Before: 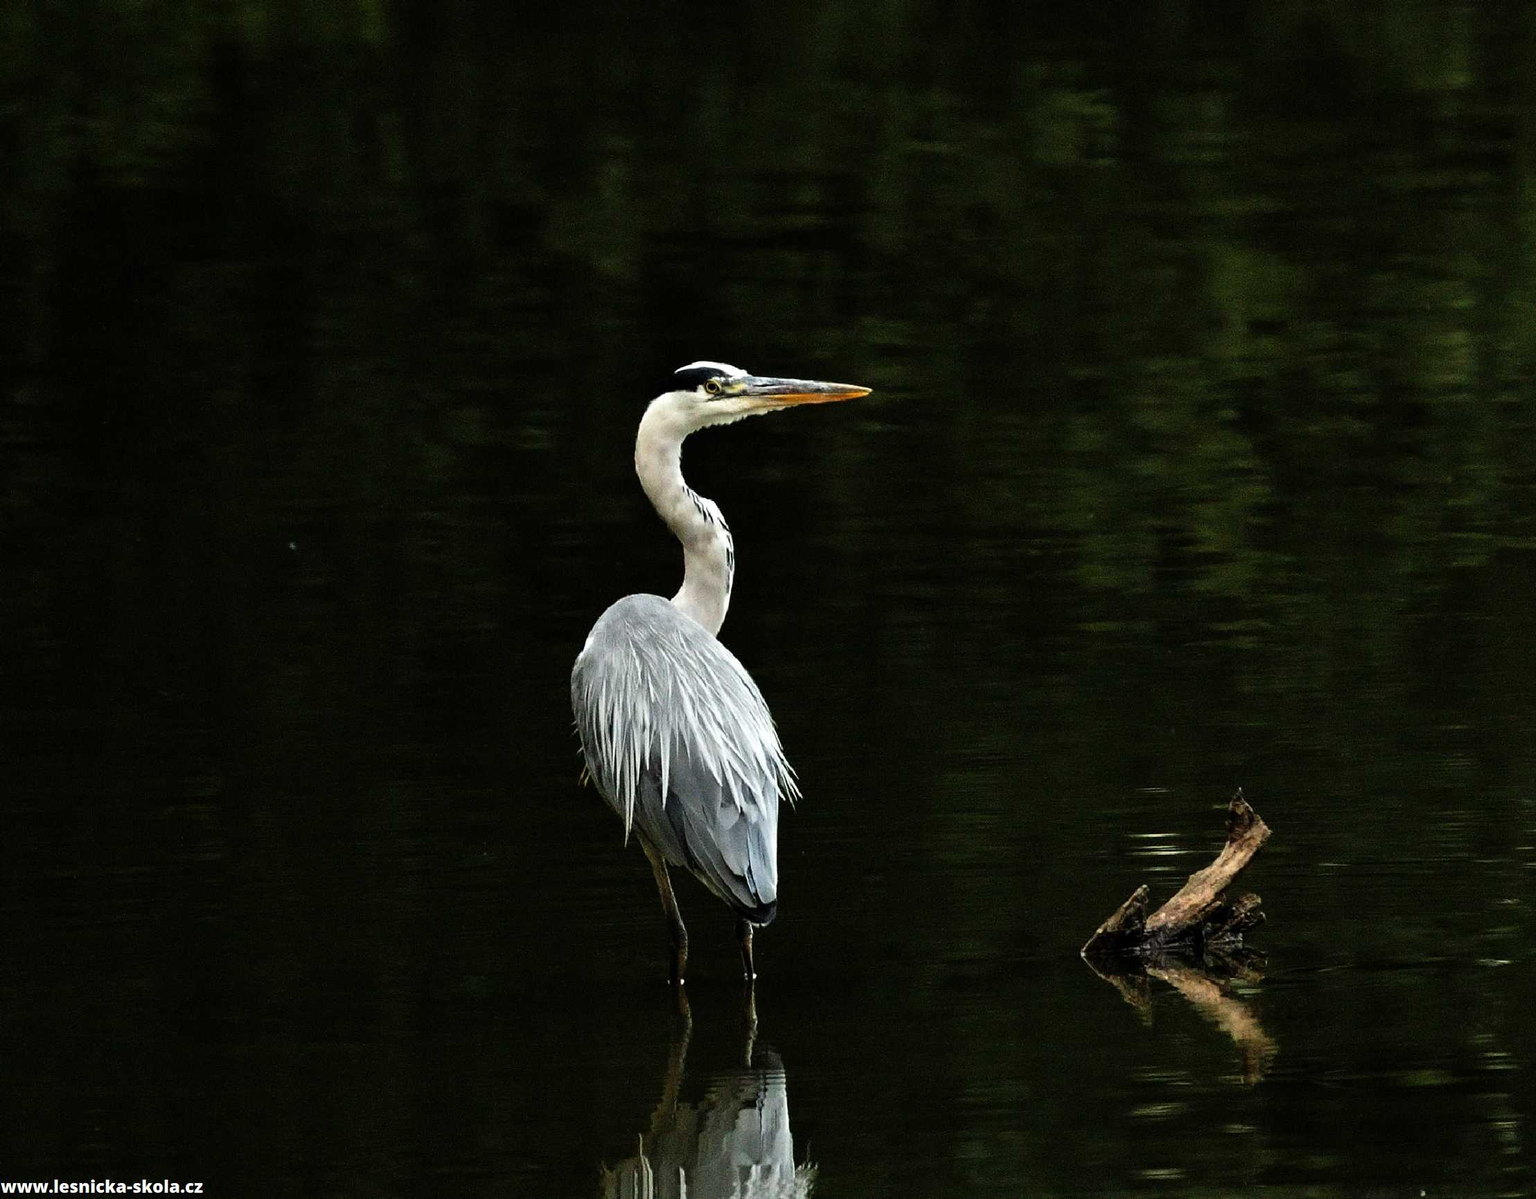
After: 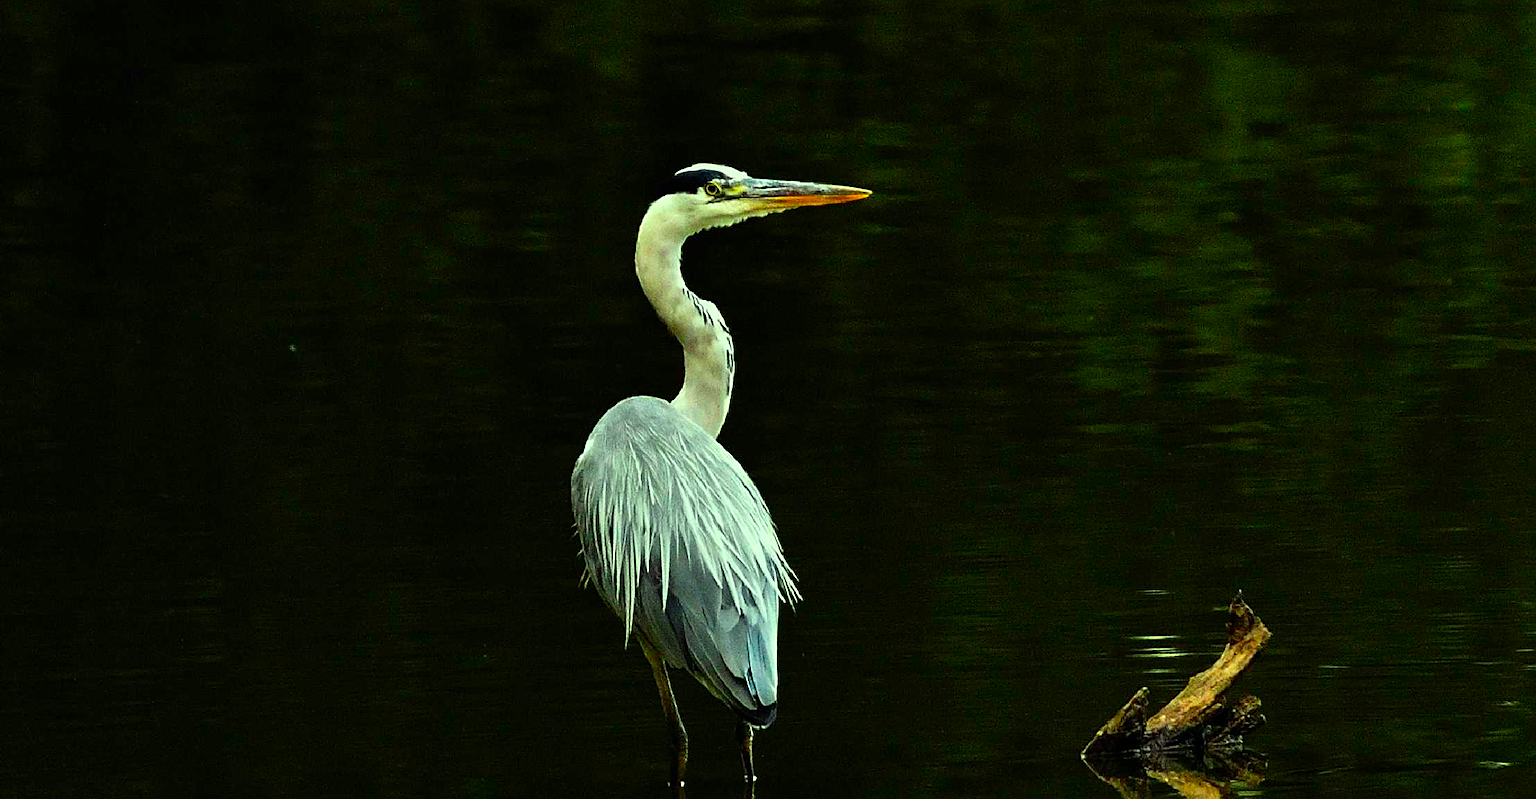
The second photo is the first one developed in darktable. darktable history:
sharpen: on, module defaults
crop: top 16.577%, bottom 16.742%
color correction: highlights a* -10.92, highlights b* 9.88, saturation 1.71
